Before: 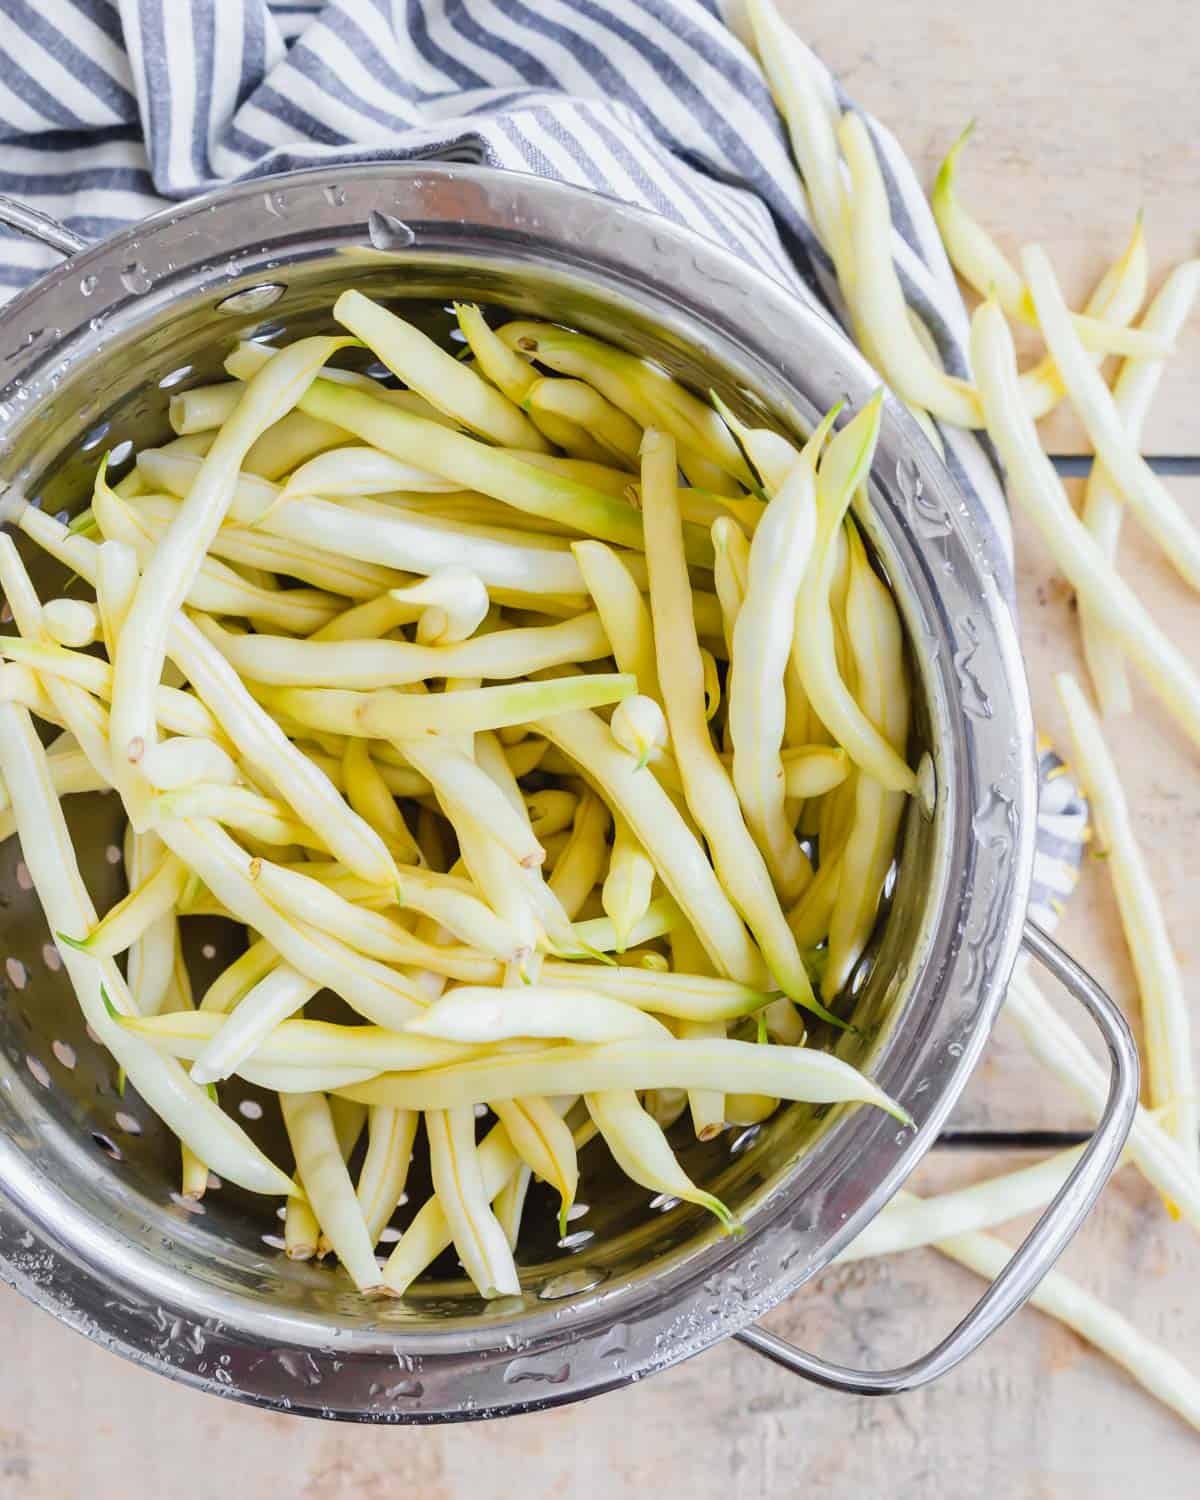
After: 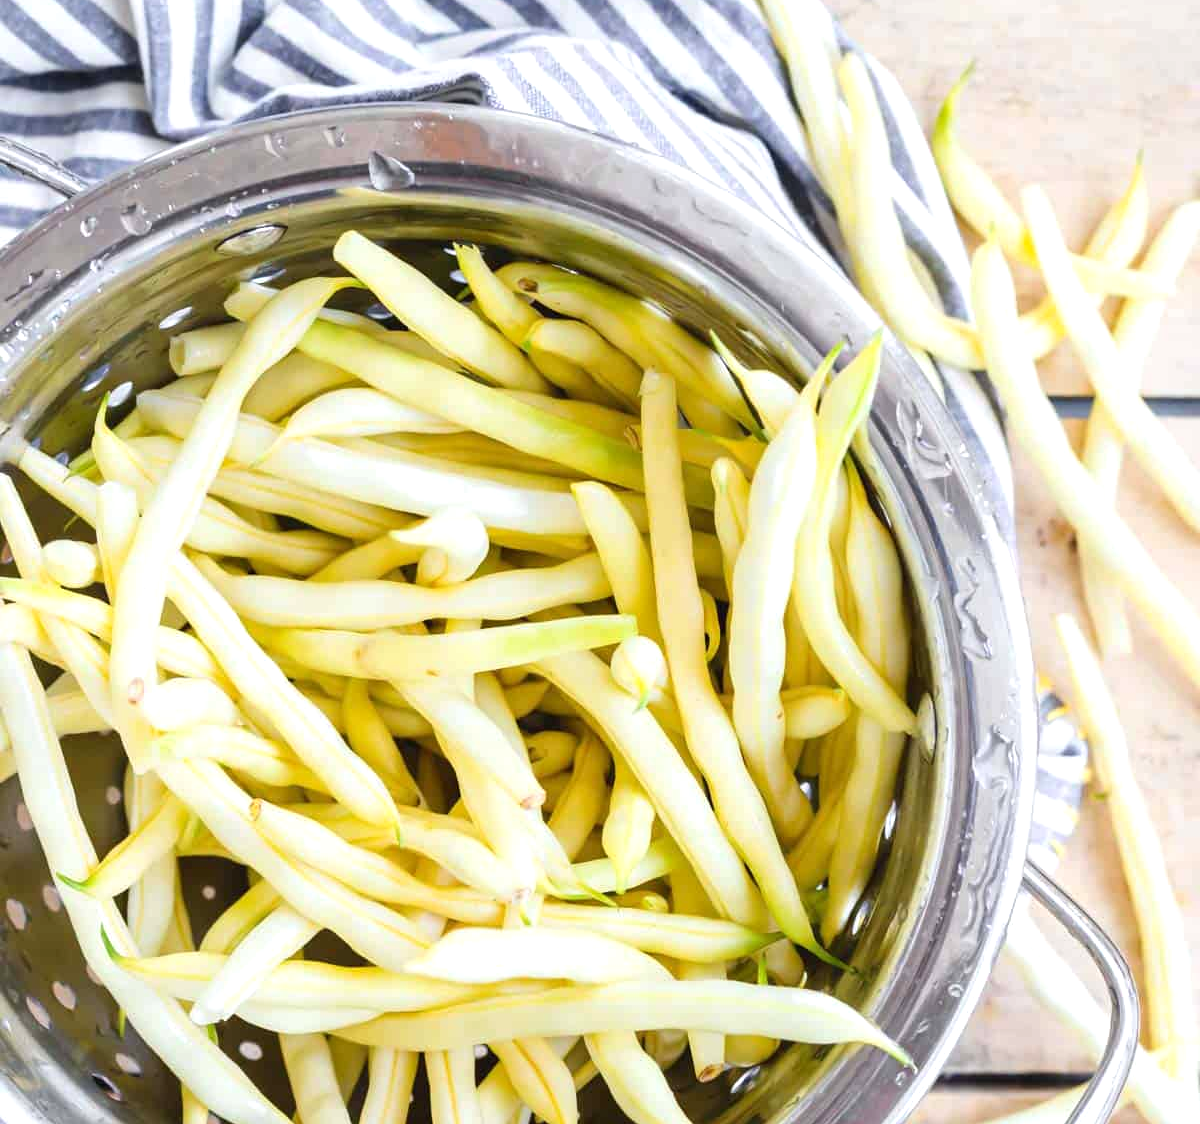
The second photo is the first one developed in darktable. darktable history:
crop: top 3.949%, bottom 21.062%
exposure: exposure 0.426 EV, compensate highlight preservation false
